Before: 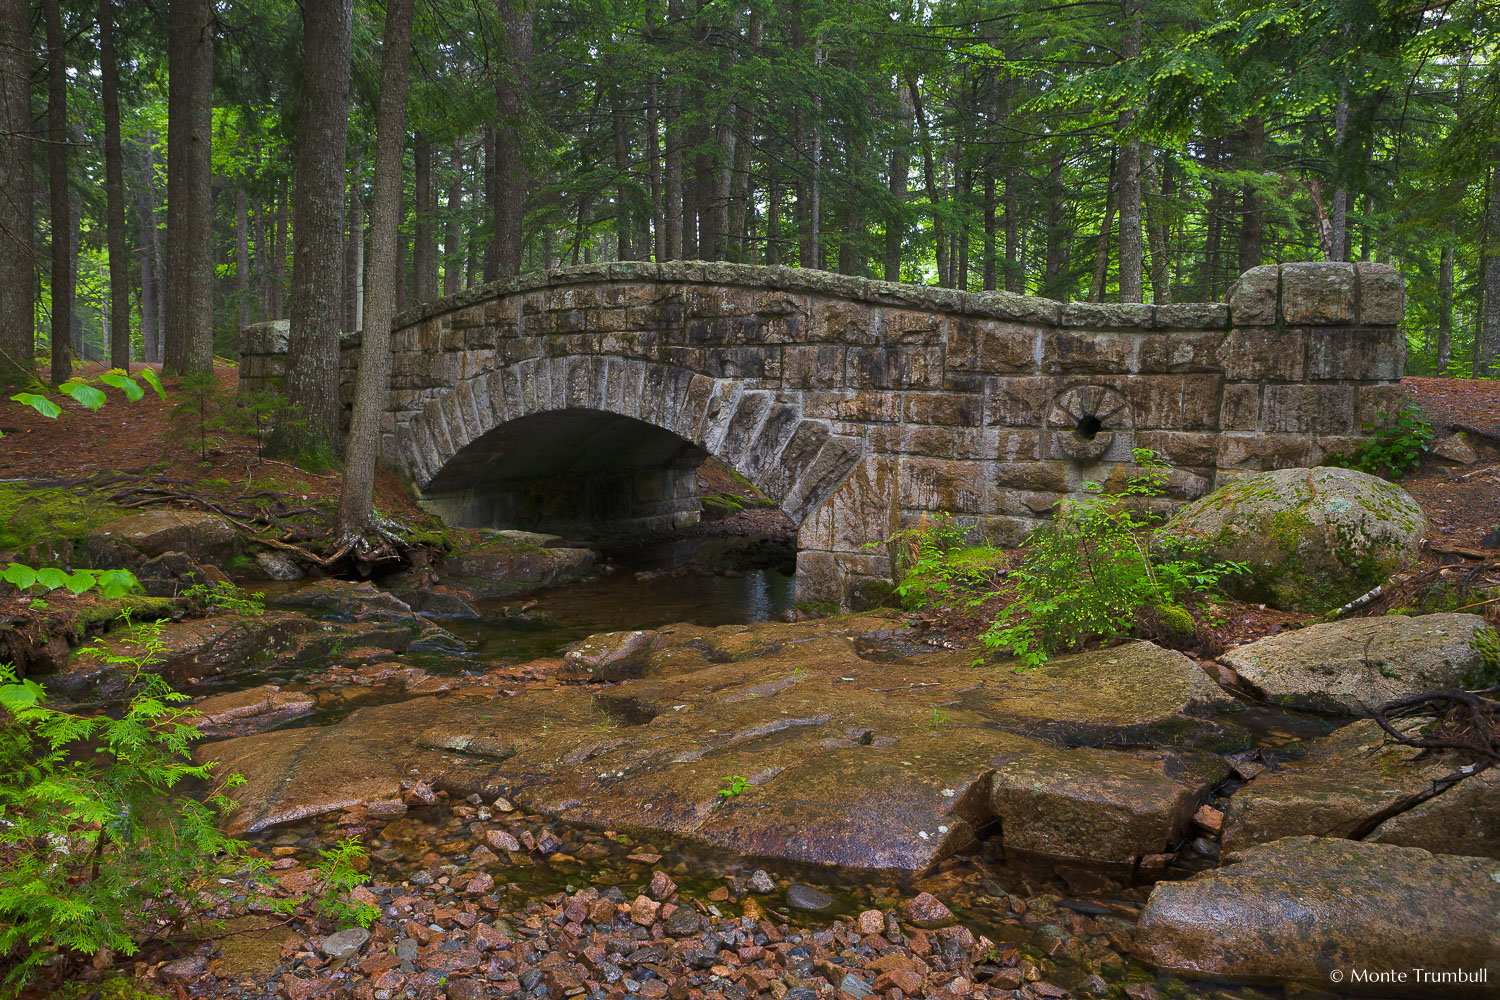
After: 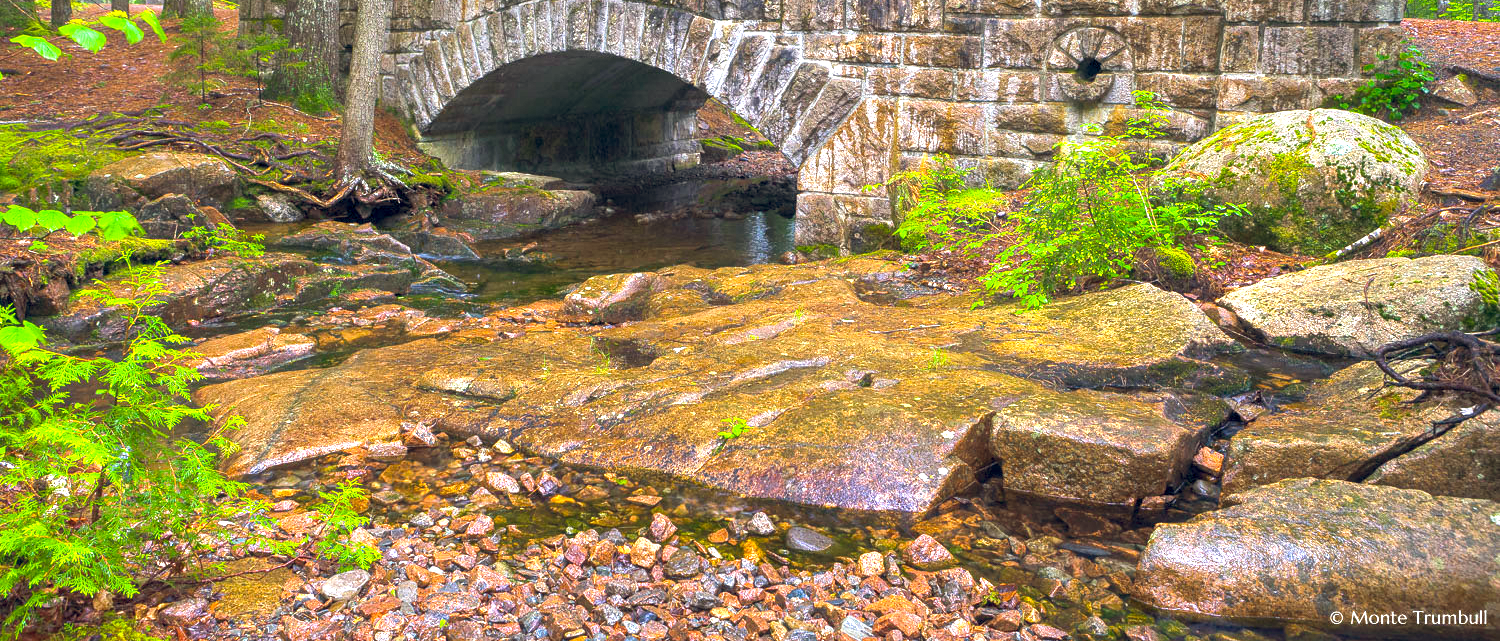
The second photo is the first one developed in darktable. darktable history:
exposure: black level correction 0, exposure 1.761 EV, compensate highlight preservation false
crop and rotate: top 35.851%
local contrast: on, module defaults
color balance rgb: power › luminance 1.705%, global offset › chroma 0.136%, global offset › hue 253.2°, perceptual saturation grading › global saturation 25.613%
